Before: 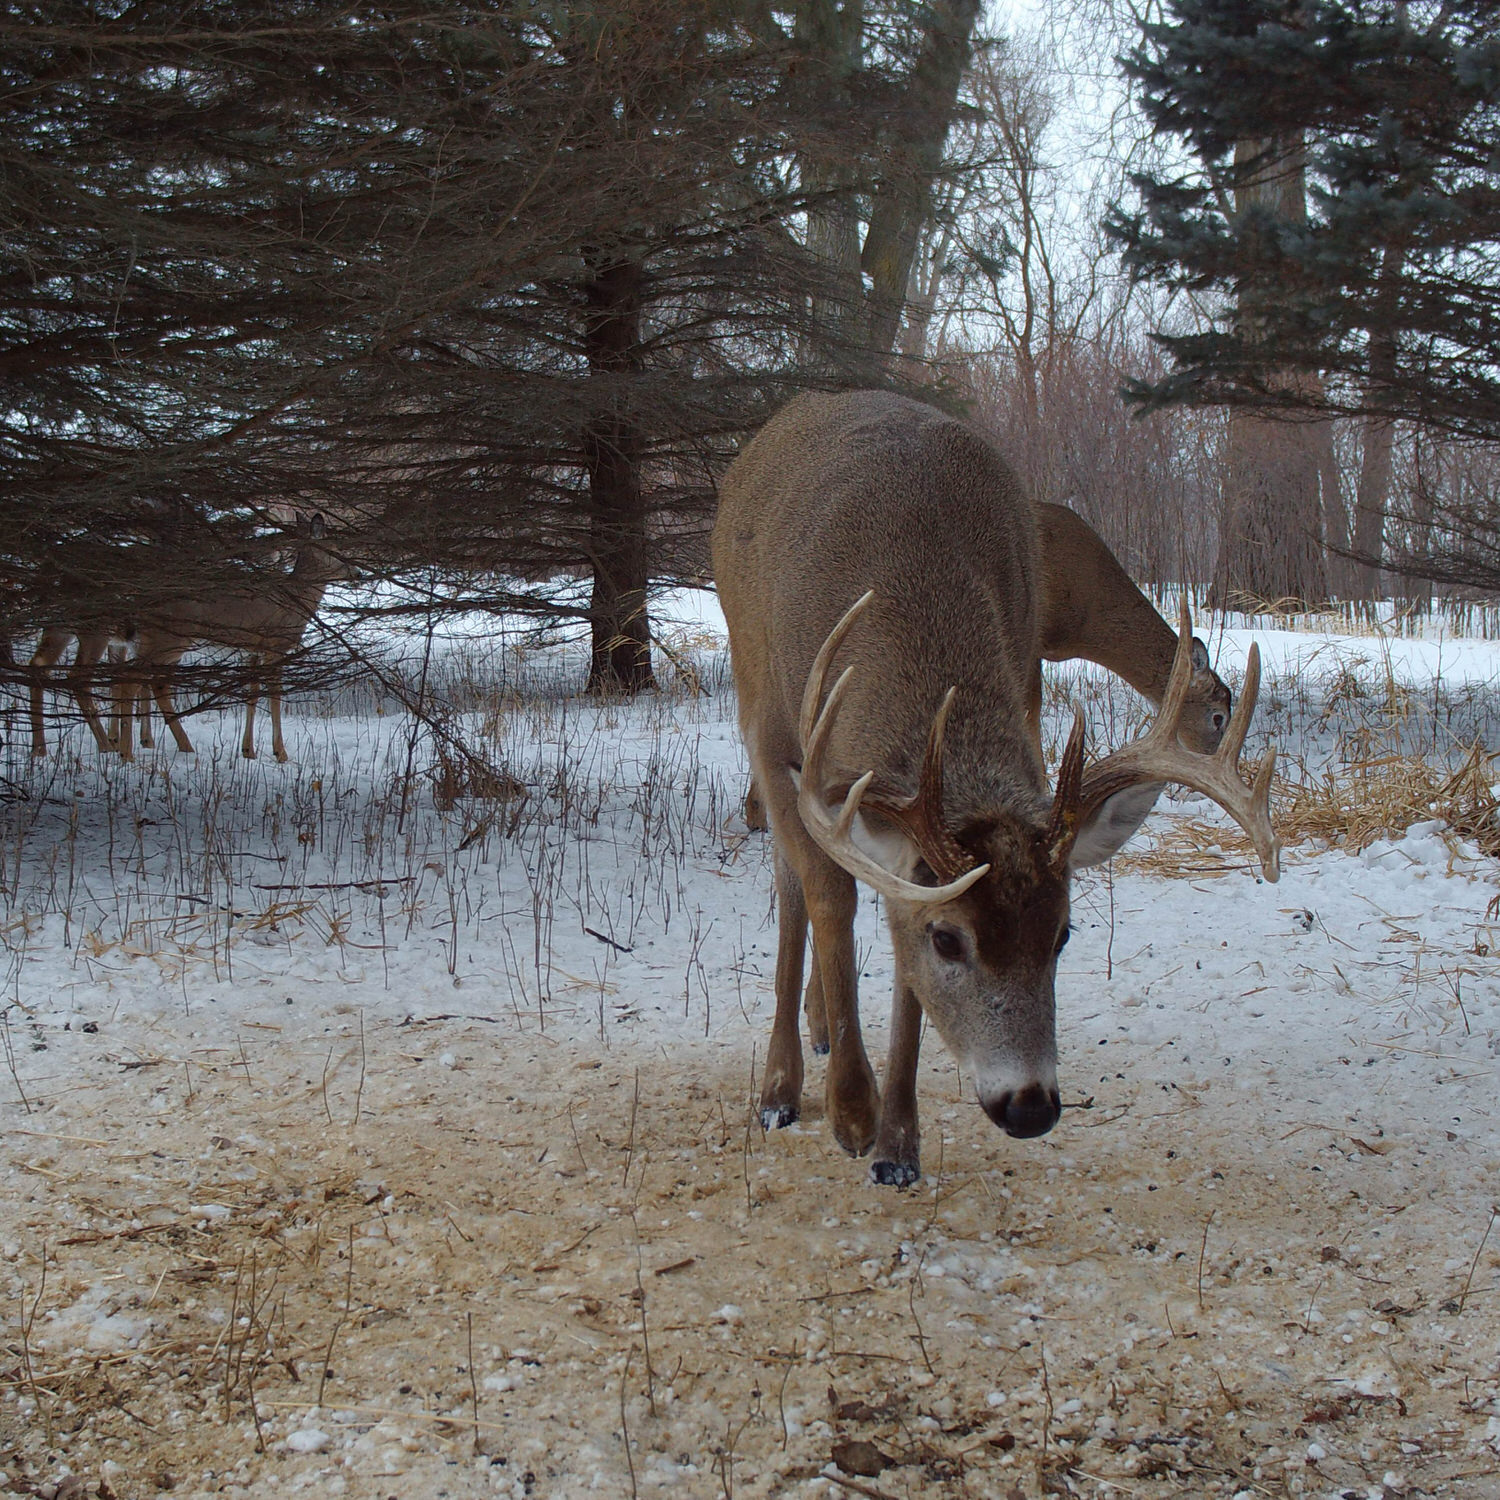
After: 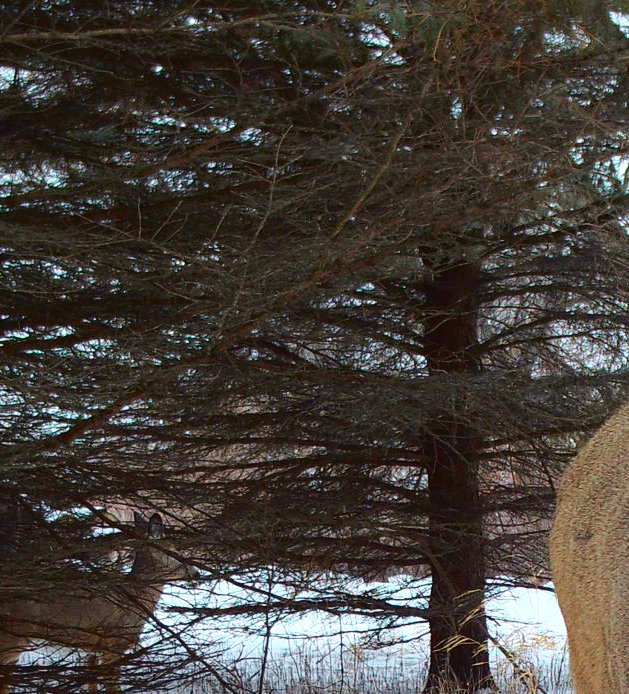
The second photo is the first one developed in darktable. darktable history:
crop and rotate: left 10.817%, top 0.062%, right 47.194%, bottom 53.626%
exposure: exposure 0.6 EV, compensate highlight preservation false
color balance rgb: saturation formula JzAzBz (2021)
tone curve: curves: ch0 [(0, 0.023) (0.132, 0.075) (0.256, 0.2) (0.454, 0.495) (0.708, 0.78) (0.844, 0.896) (1, 0.98)]; ch1 [(0, 0) (0.37, 0.308) (0.478, 0.46) (0.499, 0.5) (0.513, 0.508) (0.526, 0.533) (0.59, 0.612) (0.764, 0.804) (1, 1)]; ch2 [(0, 0) (0.312, 0.313) (0.461, 0.454) (0.48, 0.477) (0.503, 0.5) (0.526, 0.54) (0.564, 0.595) (0.631, 0.676) (0.713, 0.767) (0.985, 0.966)], color space Lab, independent channels
